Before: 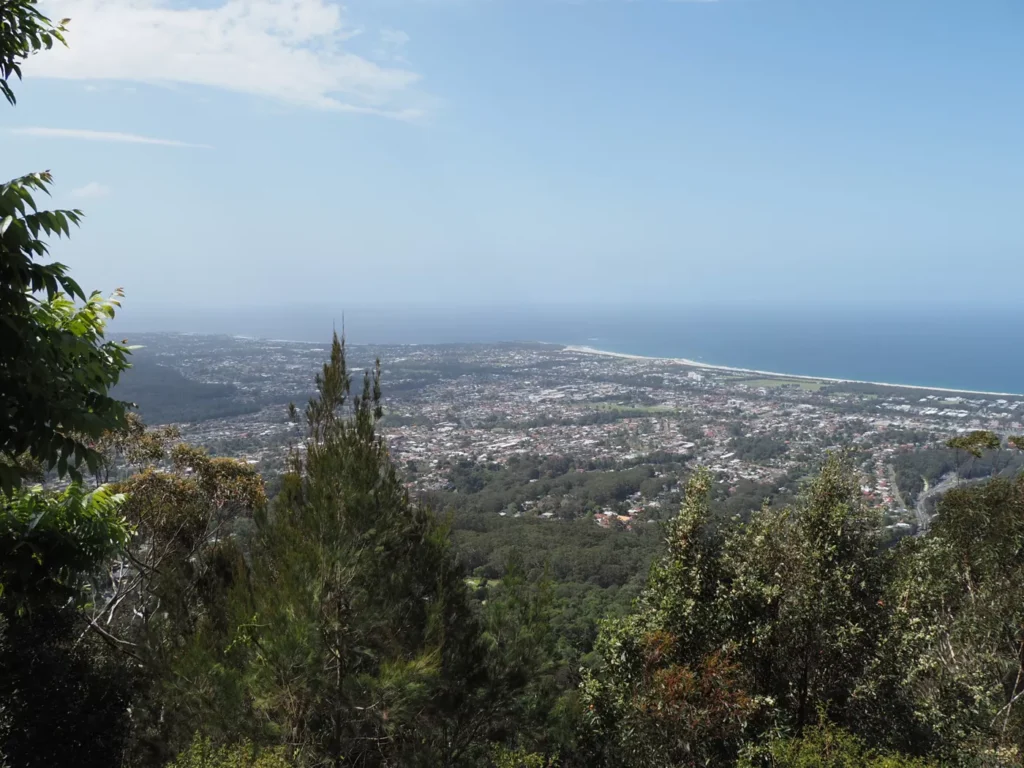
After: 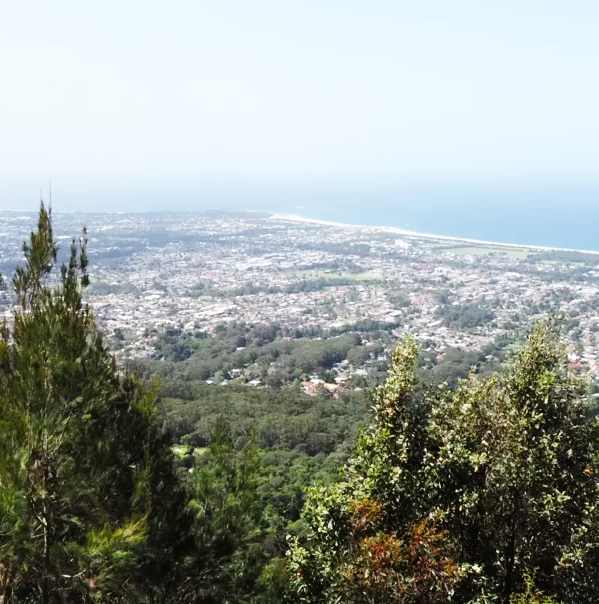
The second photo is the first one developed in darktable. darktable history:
crop and rotate: left 28.627%, top 17.265%, right 12.802%, bottom 4.031%
base curve: curves: ch0 [(0, 0.003) (0.001, 0.002) (0.006, 0.004) (0.02, 0.022) (0.048, 0.086) (0.094, 0.234) (0.162, 0.431) (0.258, 0.629) (0.385, 0.8) (0.548, 0.918) (0.751, 0.988) (1, 1)], preserve colors none
